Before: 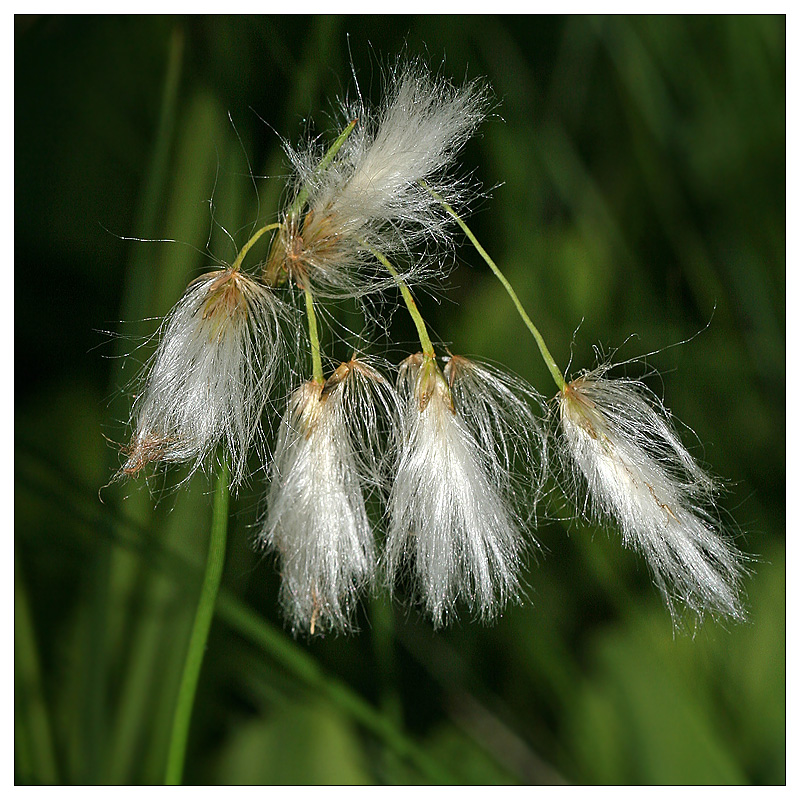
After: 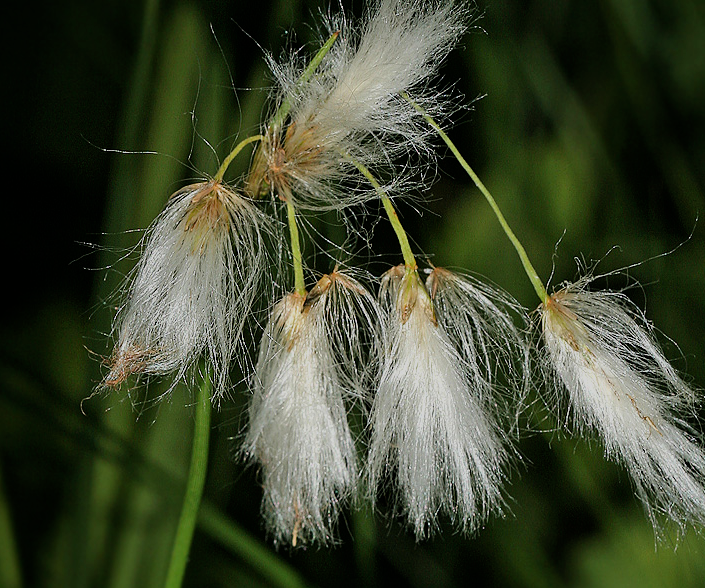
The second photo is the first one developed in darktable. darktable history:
crop and rotate: left 2.311%, top 11.095%, right 9.479%, bottom 15.35%
filmic rgb: black relative exposure -7.65 EV, white relative exposure 4.56 EV, threshold 2.95 EV, hardness 3.61, color science v6 (2022), enable highlight reconstruction true
